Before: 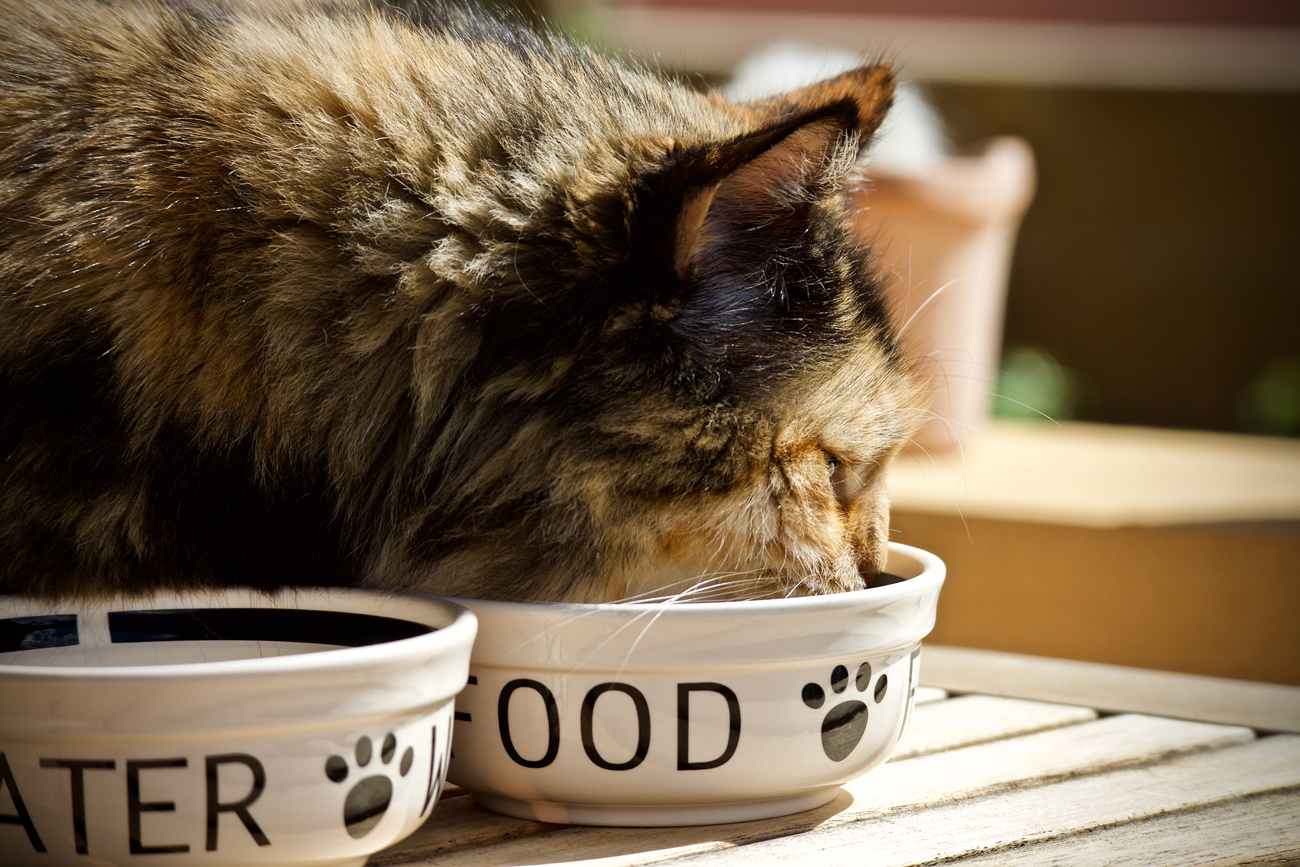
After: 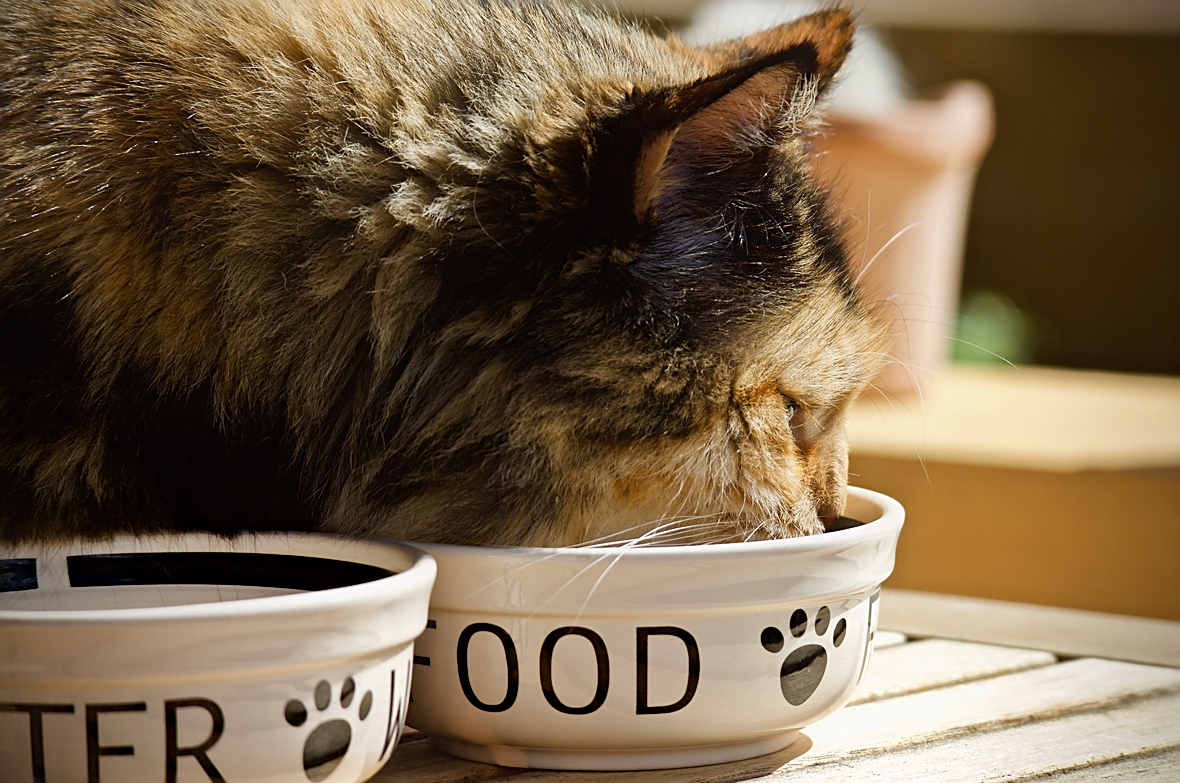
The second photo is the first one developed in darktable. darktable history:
haze removal: compatibility mode true, adaptive false
contrast equalizer: octaves 7, y [[0.6 ×6], [0.55 ×6], [0 ×6], [0 ×6], [0 ×6]], mix -0.378
crop: left 3.226%, top 6.471%, right 5.969%, bottom 3.208%
sharpen: on, module defaults
